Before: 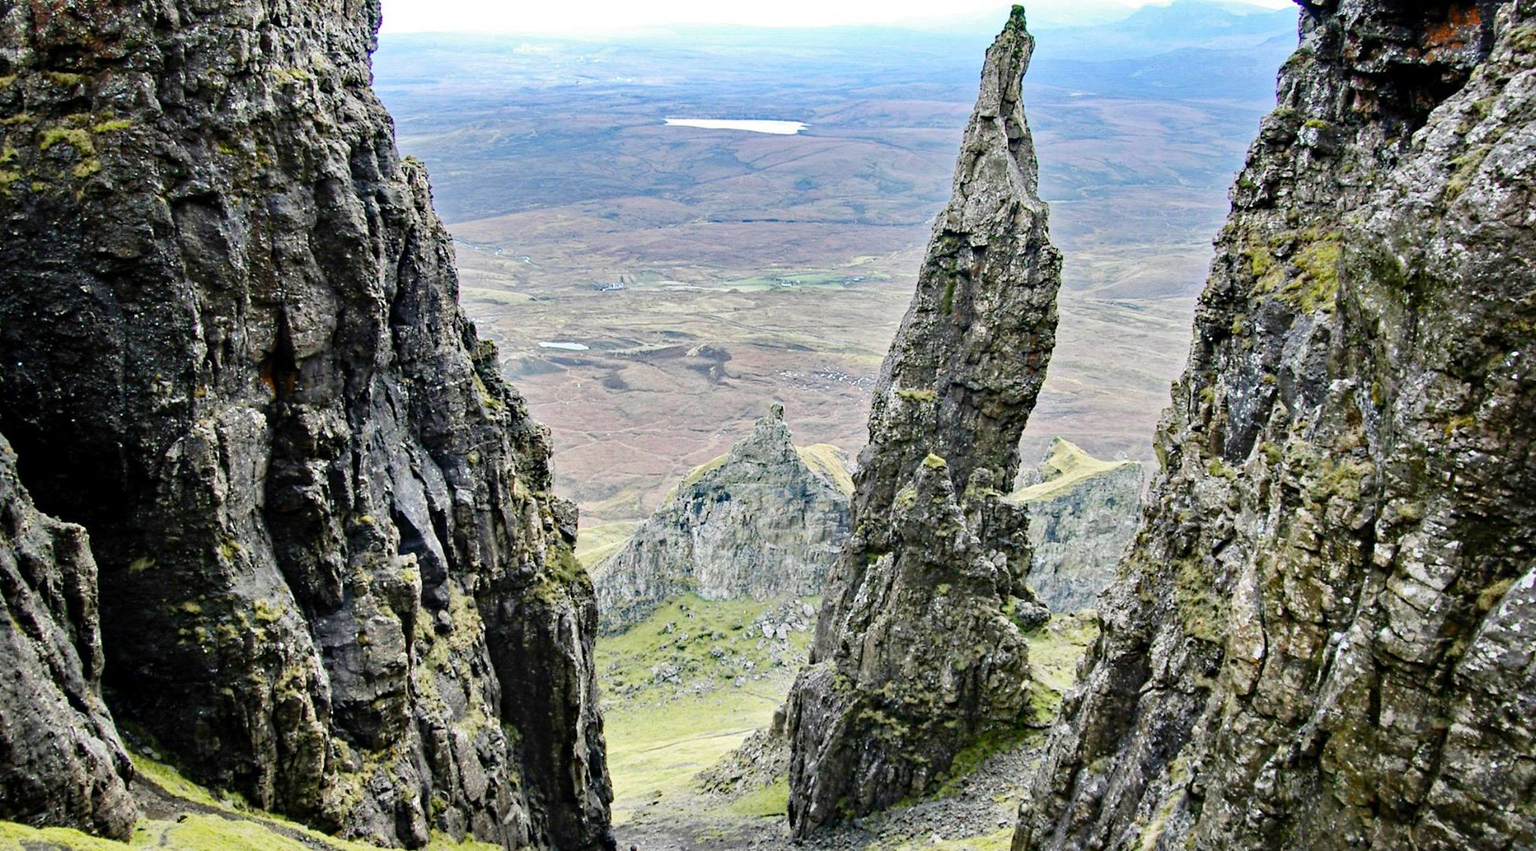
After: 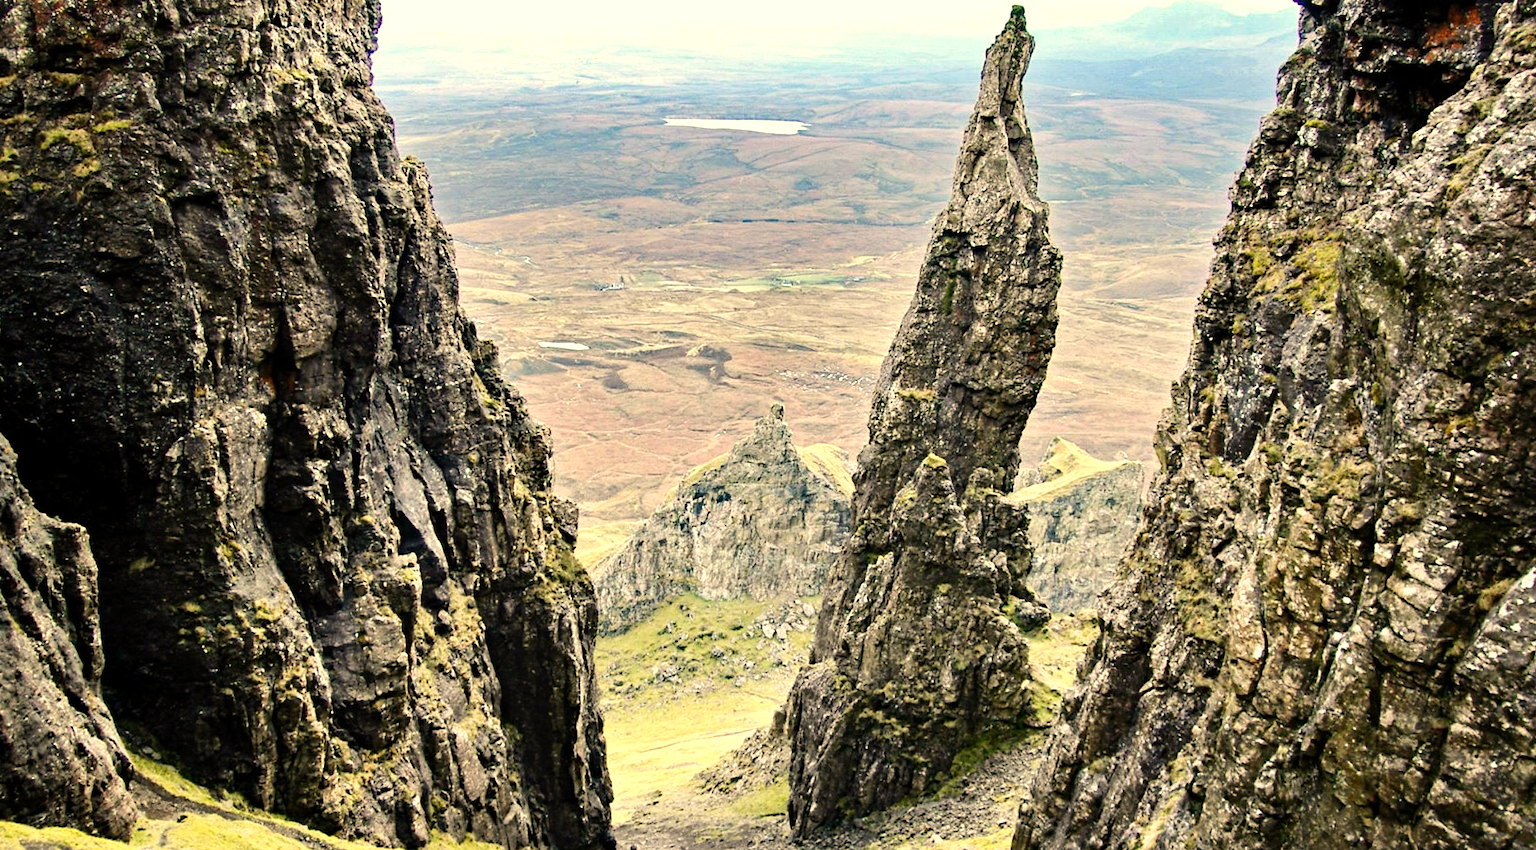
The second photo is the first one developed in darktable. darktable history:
tone equalizer: -8 EV -0.417 EV, -7 EV -0.389 EV, -6 EV -0.333 EV, -5 EV -0.222 EV, -3 EV 0.222 EV, -2 EV 0.333 EV, -1 EV 0.389 EV, +0 EV 0.417 EV, edges refinement/feathering 500, mask exposure compensation -1.57 EV, preserve details no
color balance: mode lift, gamma, gain (sRGB)
white balance: red 1.123, blue 0.83
